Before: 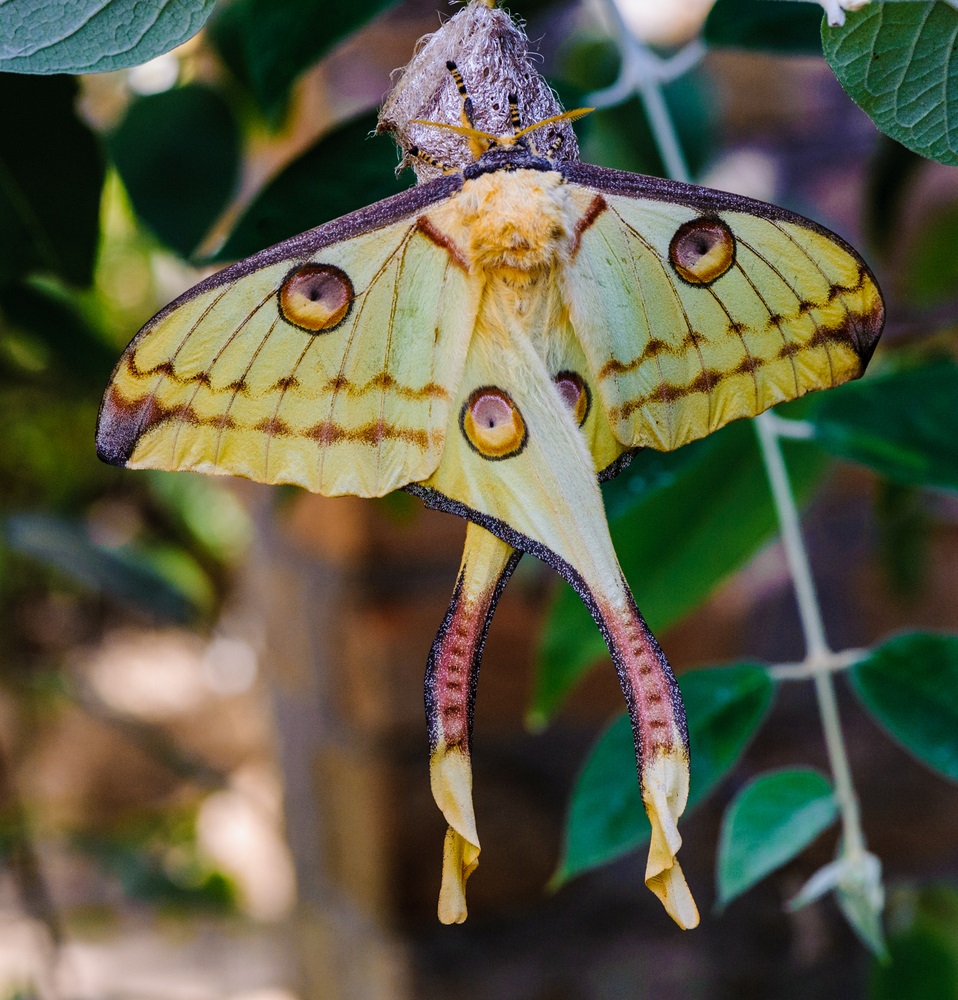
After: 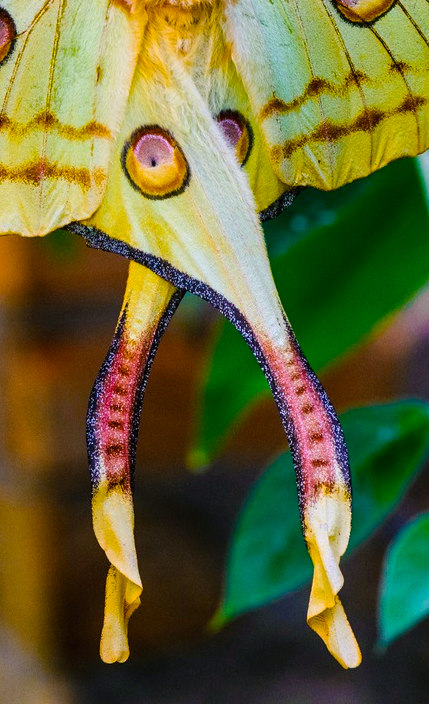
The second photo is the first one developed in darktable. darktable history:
tone curve: curves: ch0 [(0, 0) (0.003, 0.003) (0.011, 0.012) (0.025, 0.027) (0.044, 0.048) (0.069, 0.075) (0.1, 0.108) (0.136, 0.147) (0.177, 0.192) (0.224, 0.243) (0.277, 0.3) (0.335, 0.363) (0.399, 0.433) (0.468, 0.508) (0.543, 0.589) (0.623, 0.676) (0.709, 0.769) (0.801, 0.868) (0.898, 0.949) (1, 1)], preserve colors none
color balance rgb: shadows lift › luminance -7.657%, shadows lift › chroma 2.404%, shadows lift › hue 167.25°, highlights gain › chroma 0.11%, highlights gain › hue 332.96°, linear chroma grading › global chroma 14.8%, perceptual saturation grading › global saturation 30.757%, global vibrance 9.43%
crop: left 35.331%, top 26.162%, right 19.826%, bottom 3.43%
